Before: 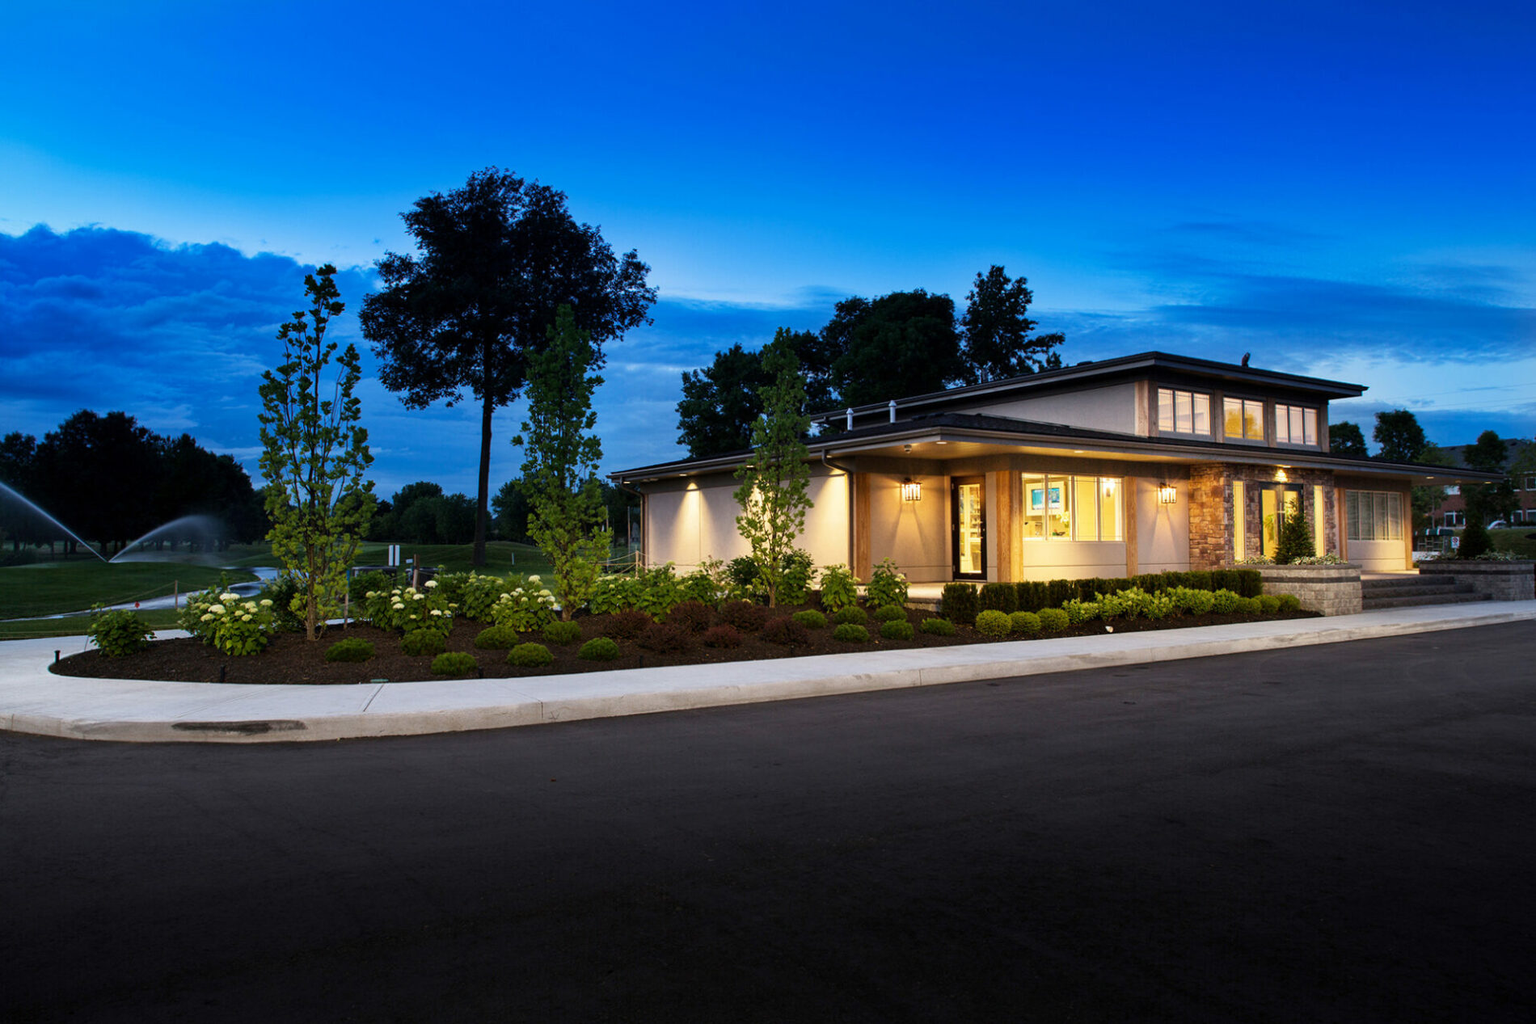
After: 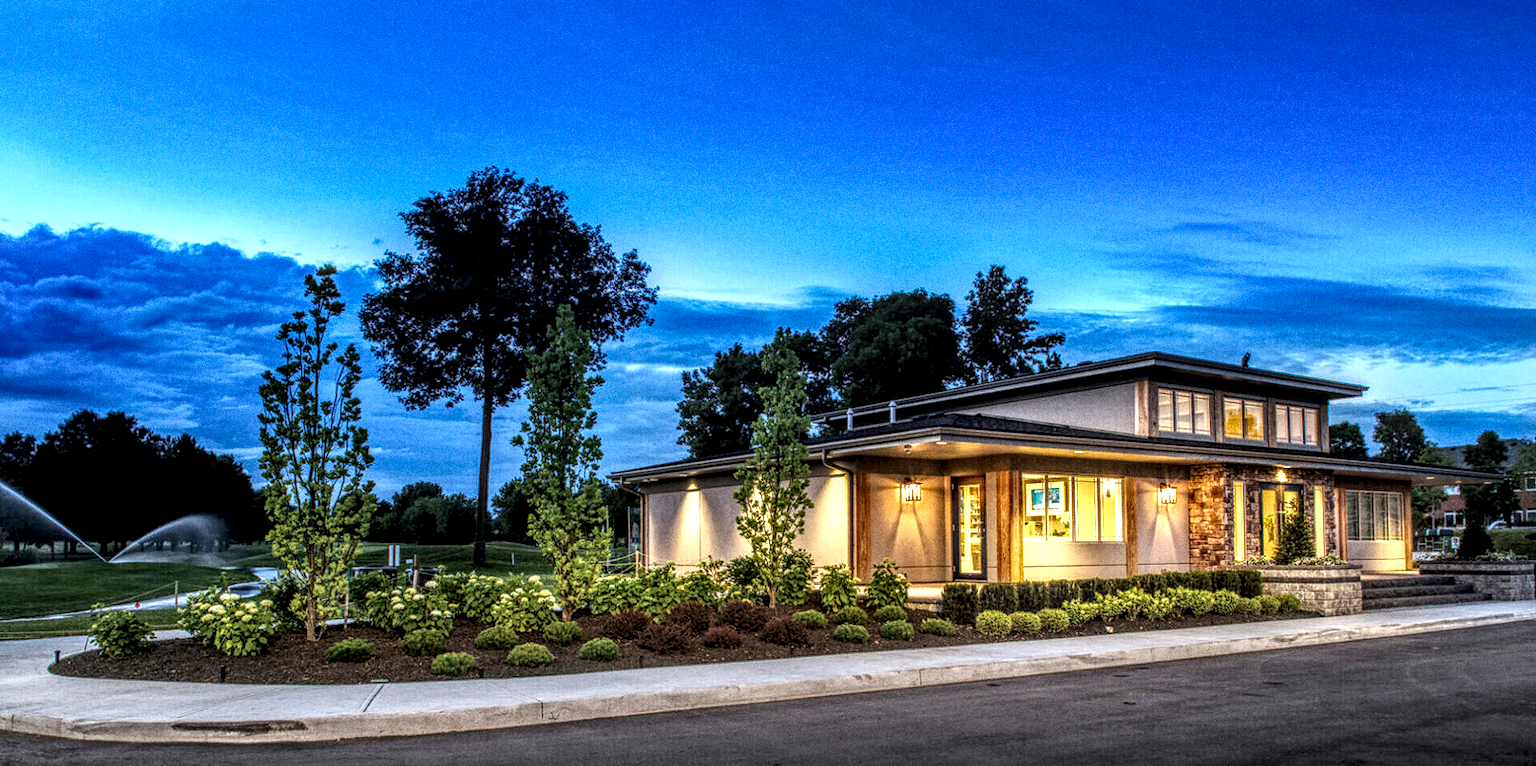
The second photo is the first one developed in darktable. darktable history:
grain: coarseness 0.09 ISO, strength 40%
crop: bottom 24.967%
local contrast: highlights 0%, shadows 0%, detail 300%, midtone range 0.3
exposure: exposure 0.426 EV, compensate highlight preservation false
